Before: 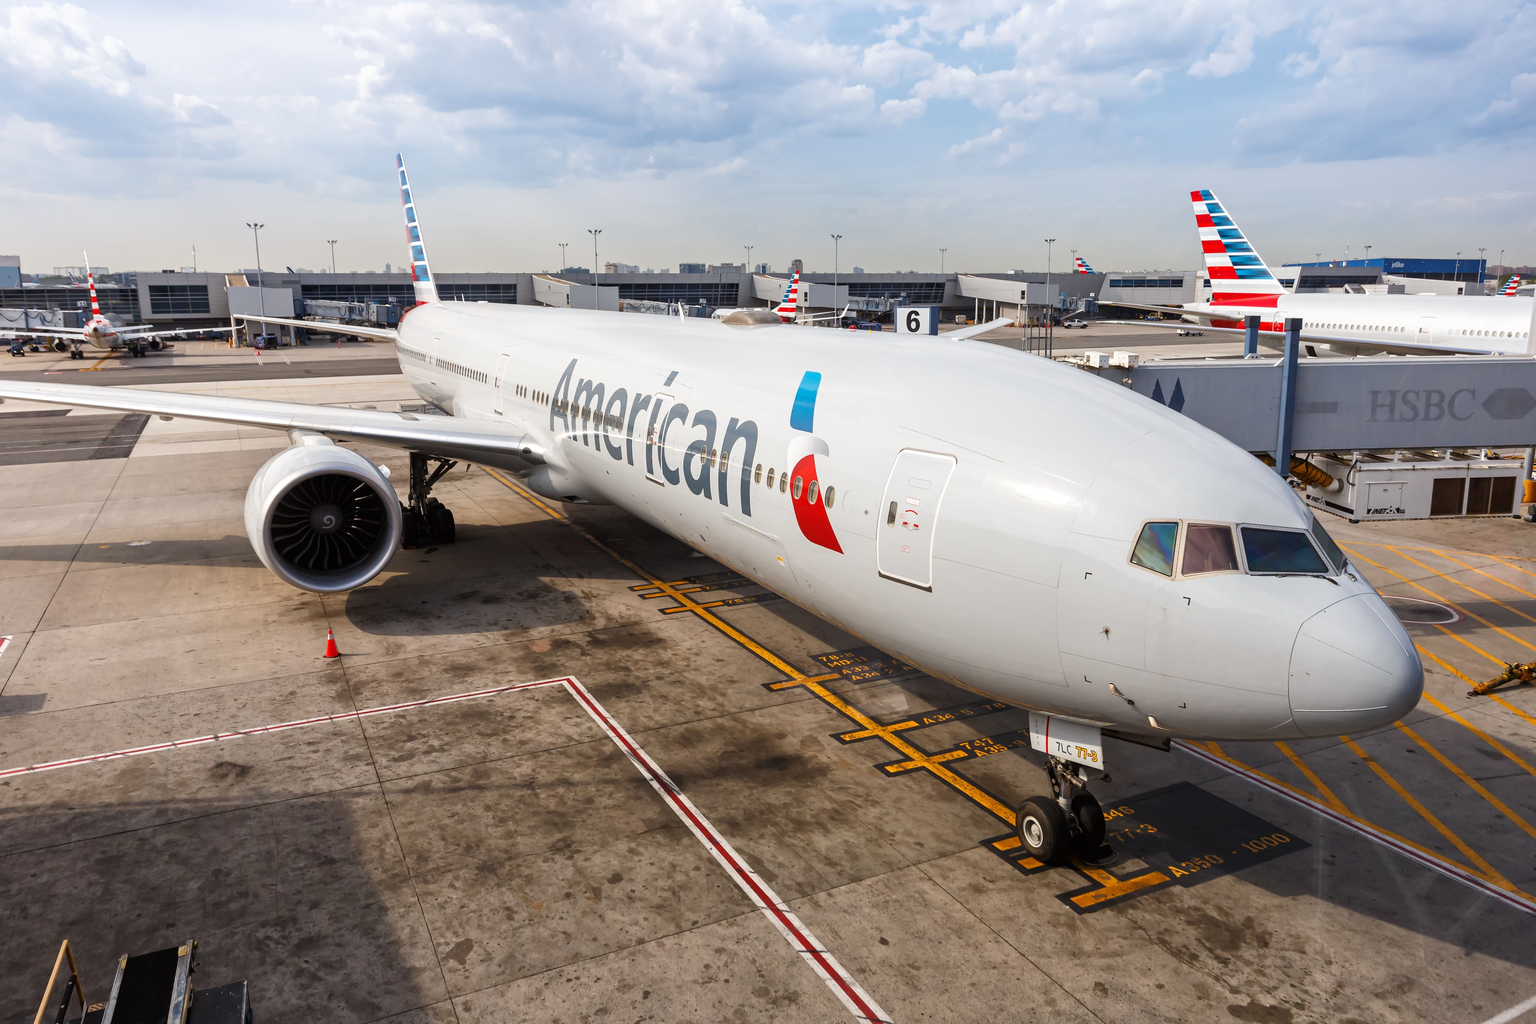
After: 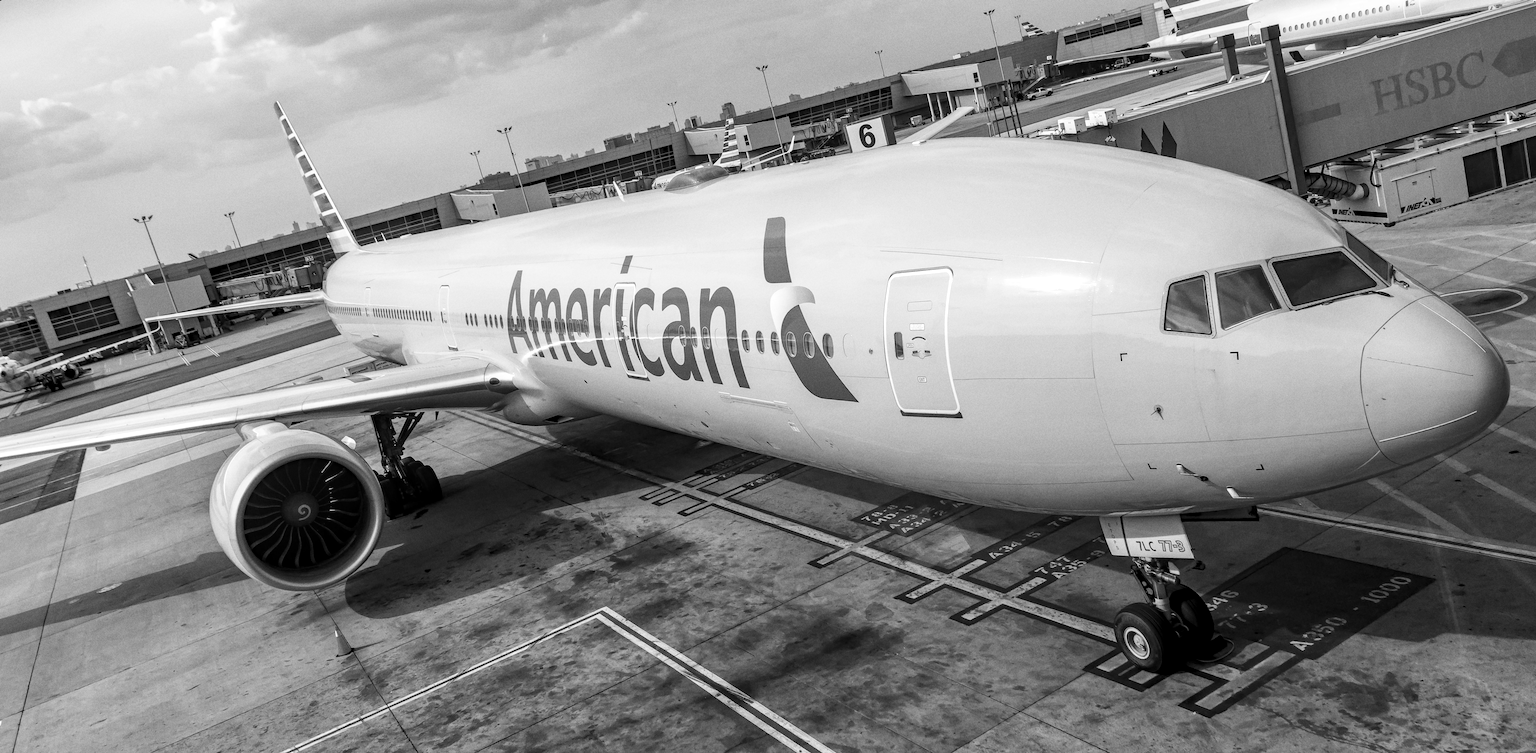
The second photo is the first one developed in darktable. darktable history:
grain: on, module defaults
white balance: emerald 1
monochrome: a 16.01, b -2.65, highlights 0.52
color balance rgb: linear chroma grading › global chroma 15%, perceptual saturation grading › global saturation 30%
rotate and perspective: rotation -14.8°, crop left 0.1, crop right 0.903, crop top 0.25, crop bottom 0.748
local contrast: on, module defaults
haze removal: compatibility mode true, adaptive false
